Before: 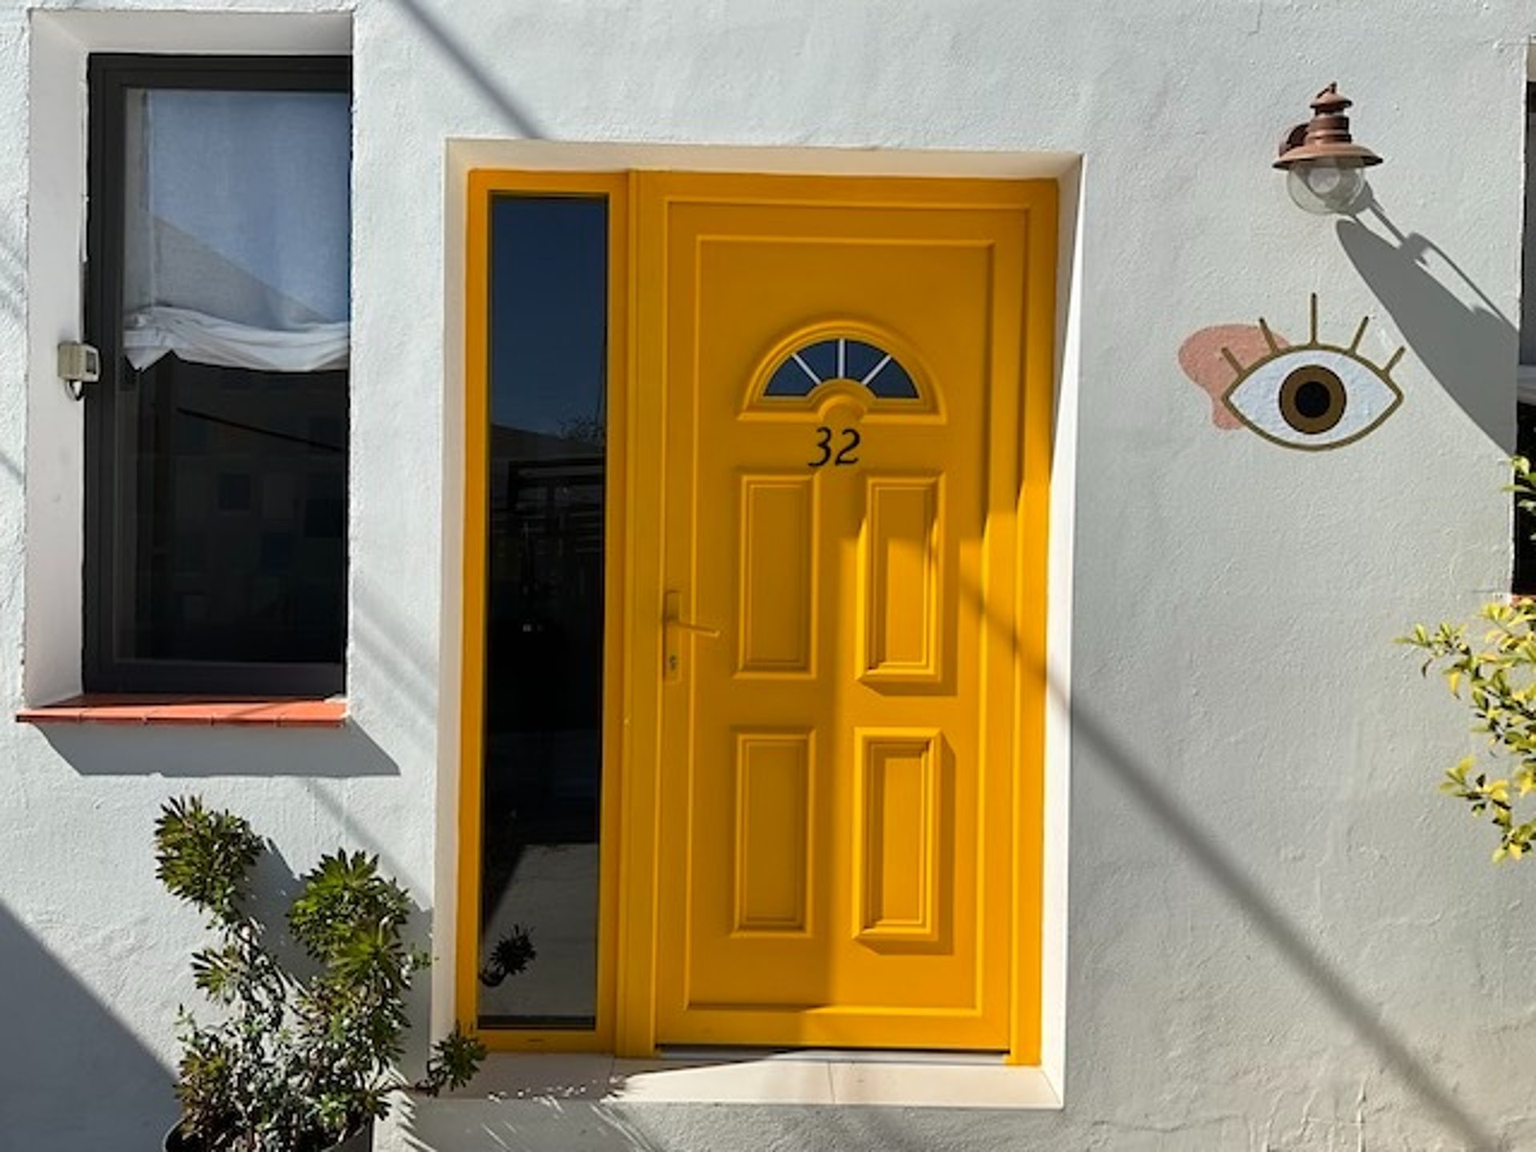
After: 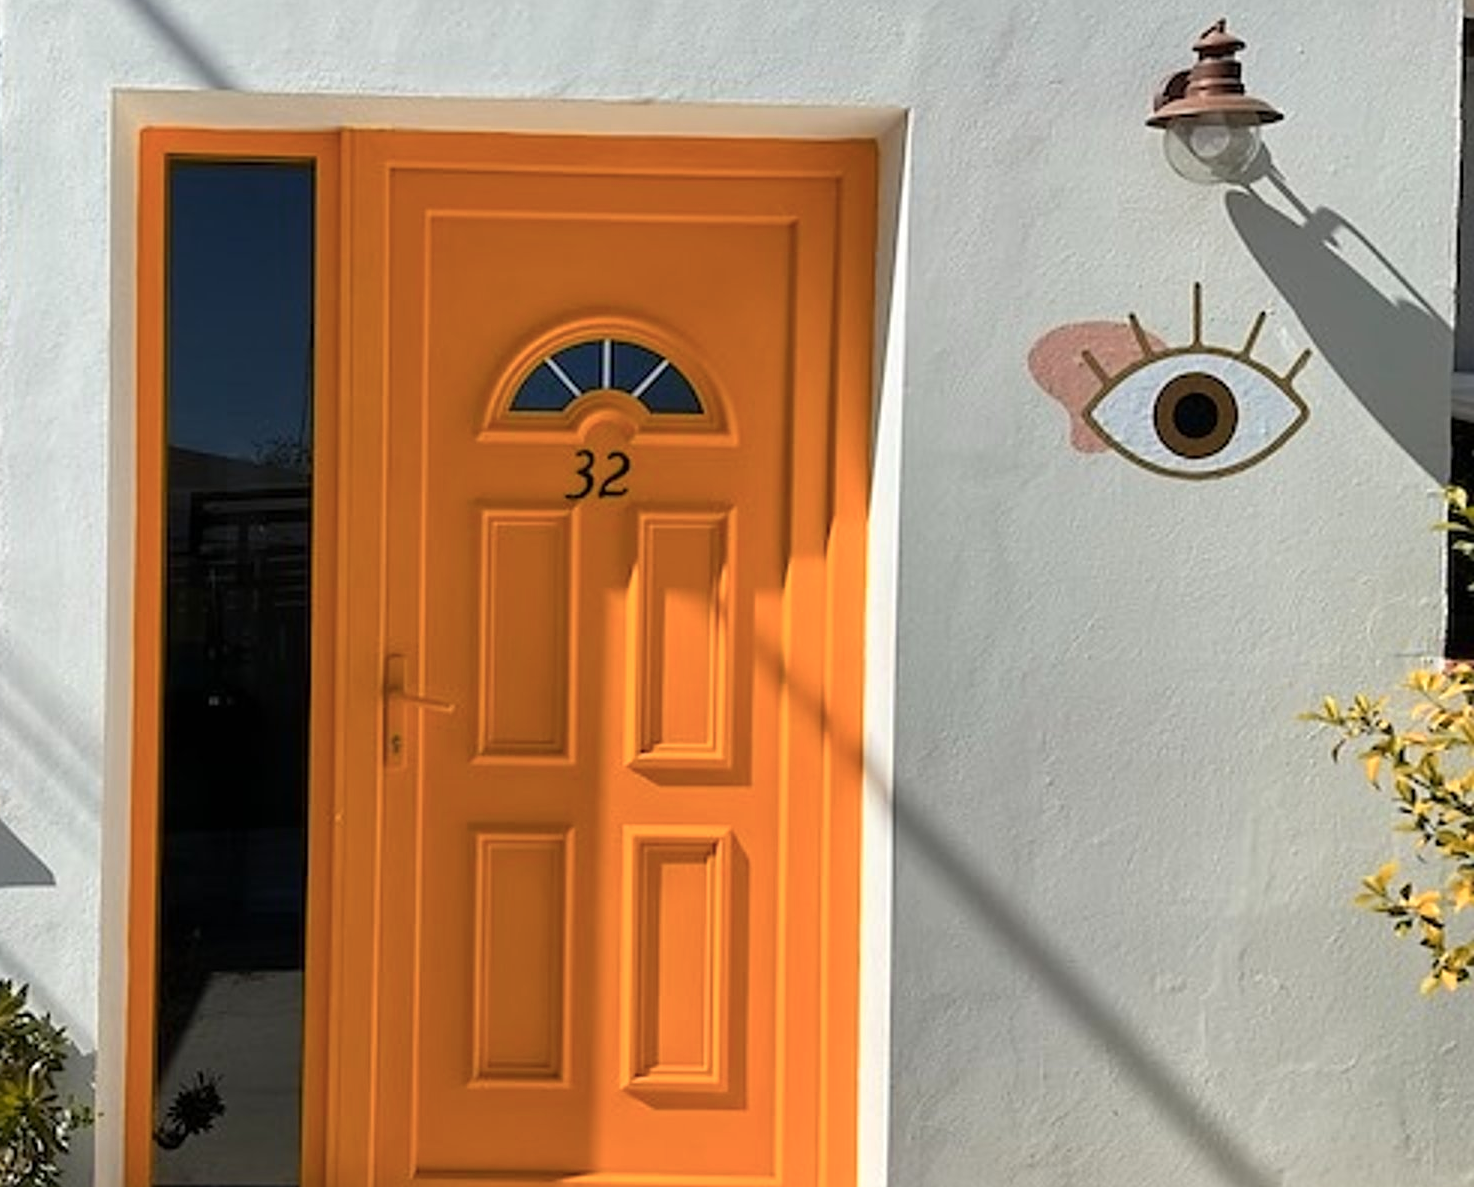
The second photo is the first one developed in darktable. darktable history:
crop: left 23.212%, top 5.84%, bottom 11.71%
sharpen: amount 0.207
color zones: curves: ch1 [(0, 0.469) (0.072, 0.457) (0.243, 0.494) (0.429, 0.5) (0.571, 0.5) (0.714, 0.5) (0.857, 0.5) (1, 0.469)]; ch2 [(0, 0.499) (0.143, 0.467) (0.242, 0.436) (0.429, 0.493) (0.571, 0.5) (0.714, 0.5) (0.857, 0.5) (1, 0.499)]
